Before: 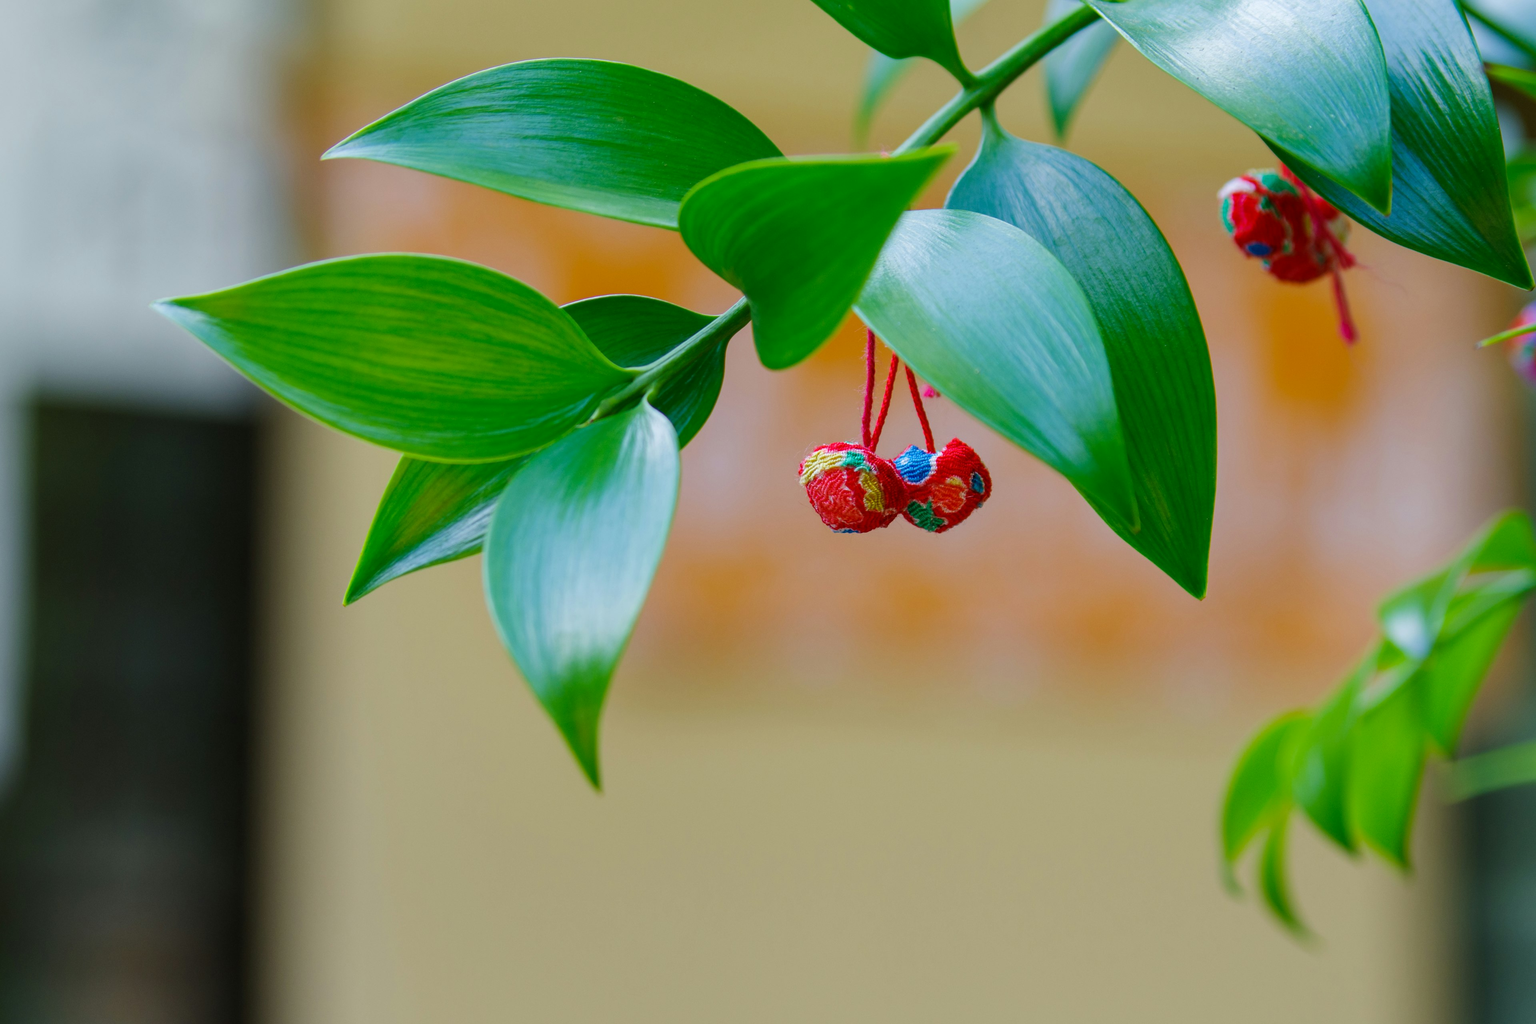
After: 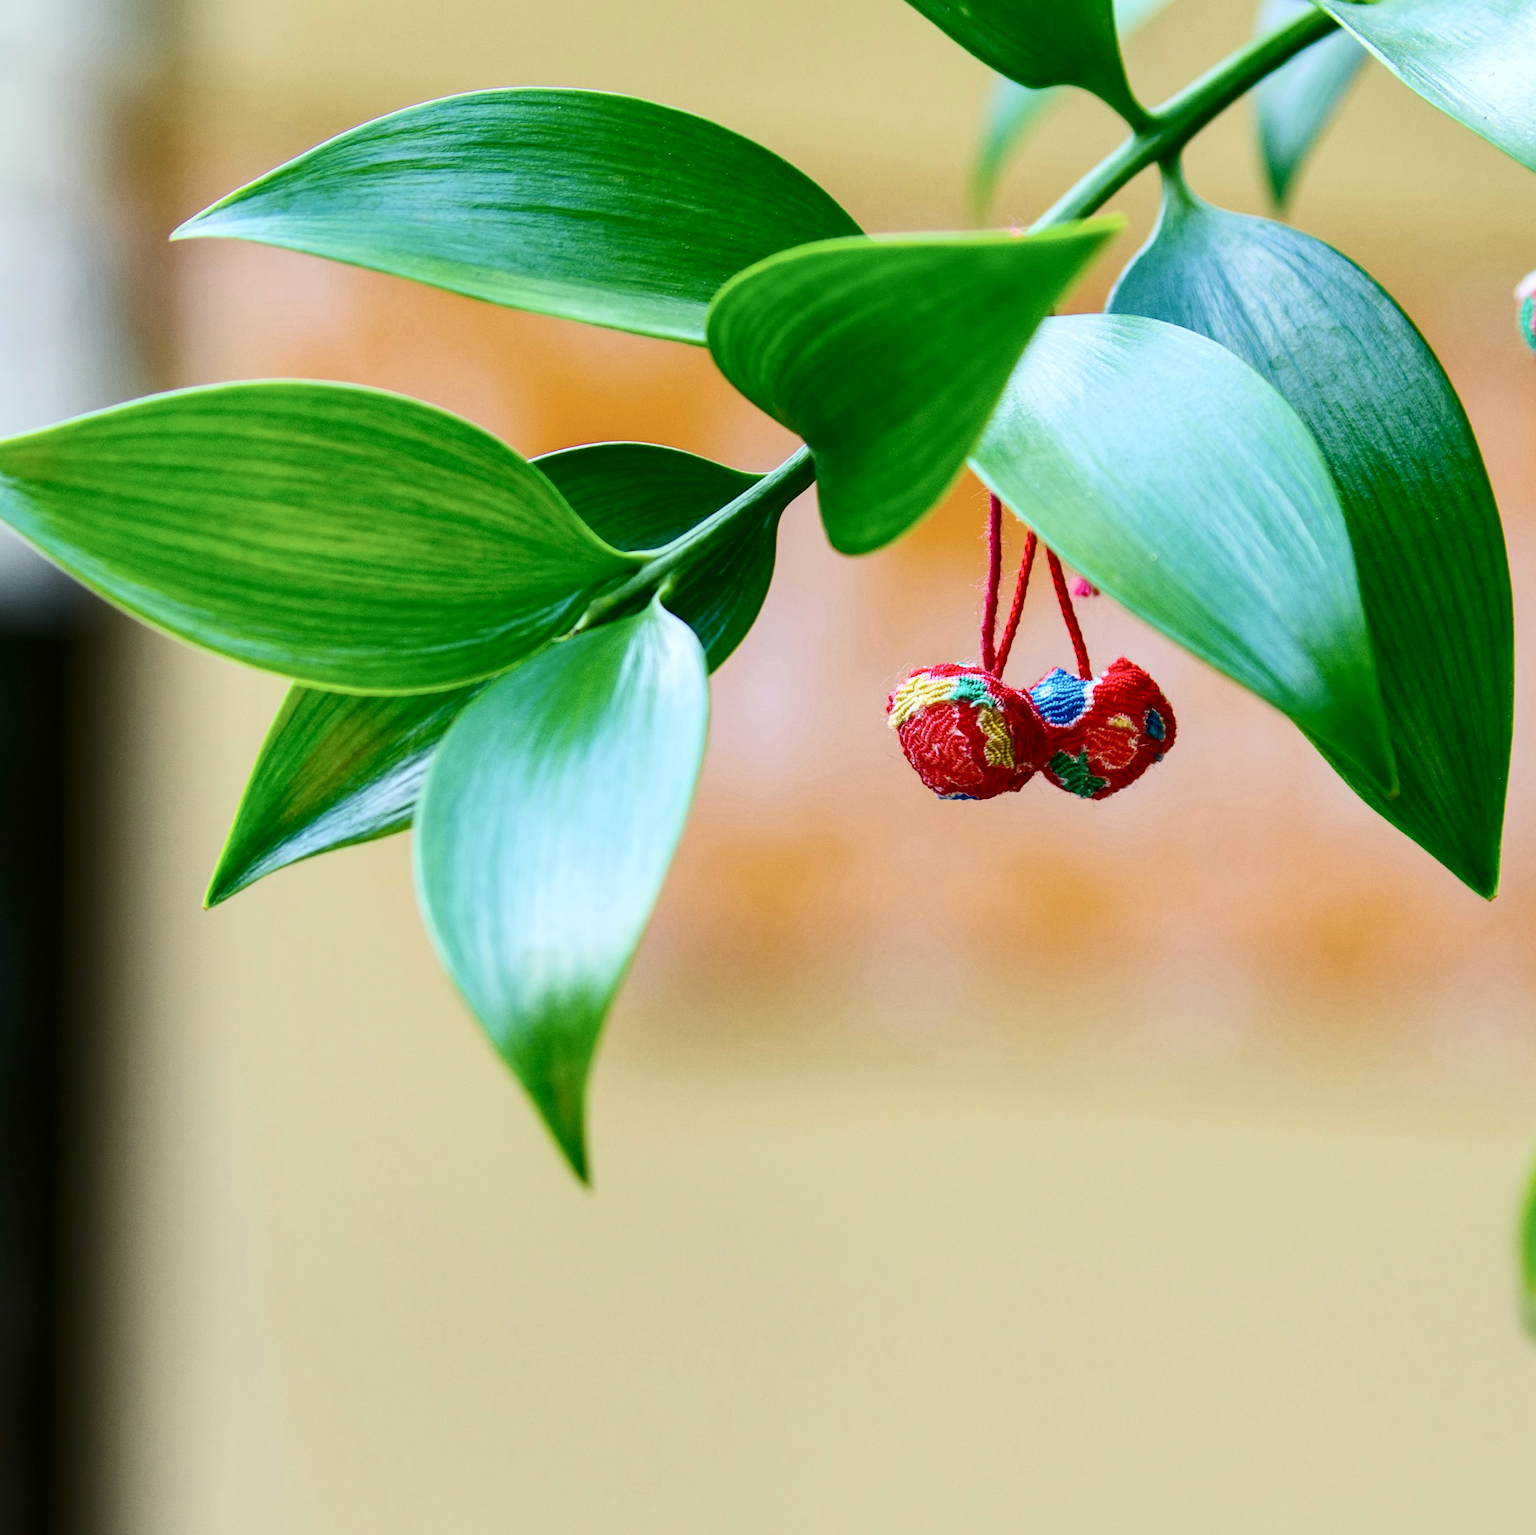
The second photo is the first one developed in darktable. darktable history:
local contrast: highlights 100%, shadows 100%, detail 120%, midtone range 0.2
crop and rotate: left 13.537%, right 19.796%
contrast brightness saturation: contrast 0.39, brightness 0.1
